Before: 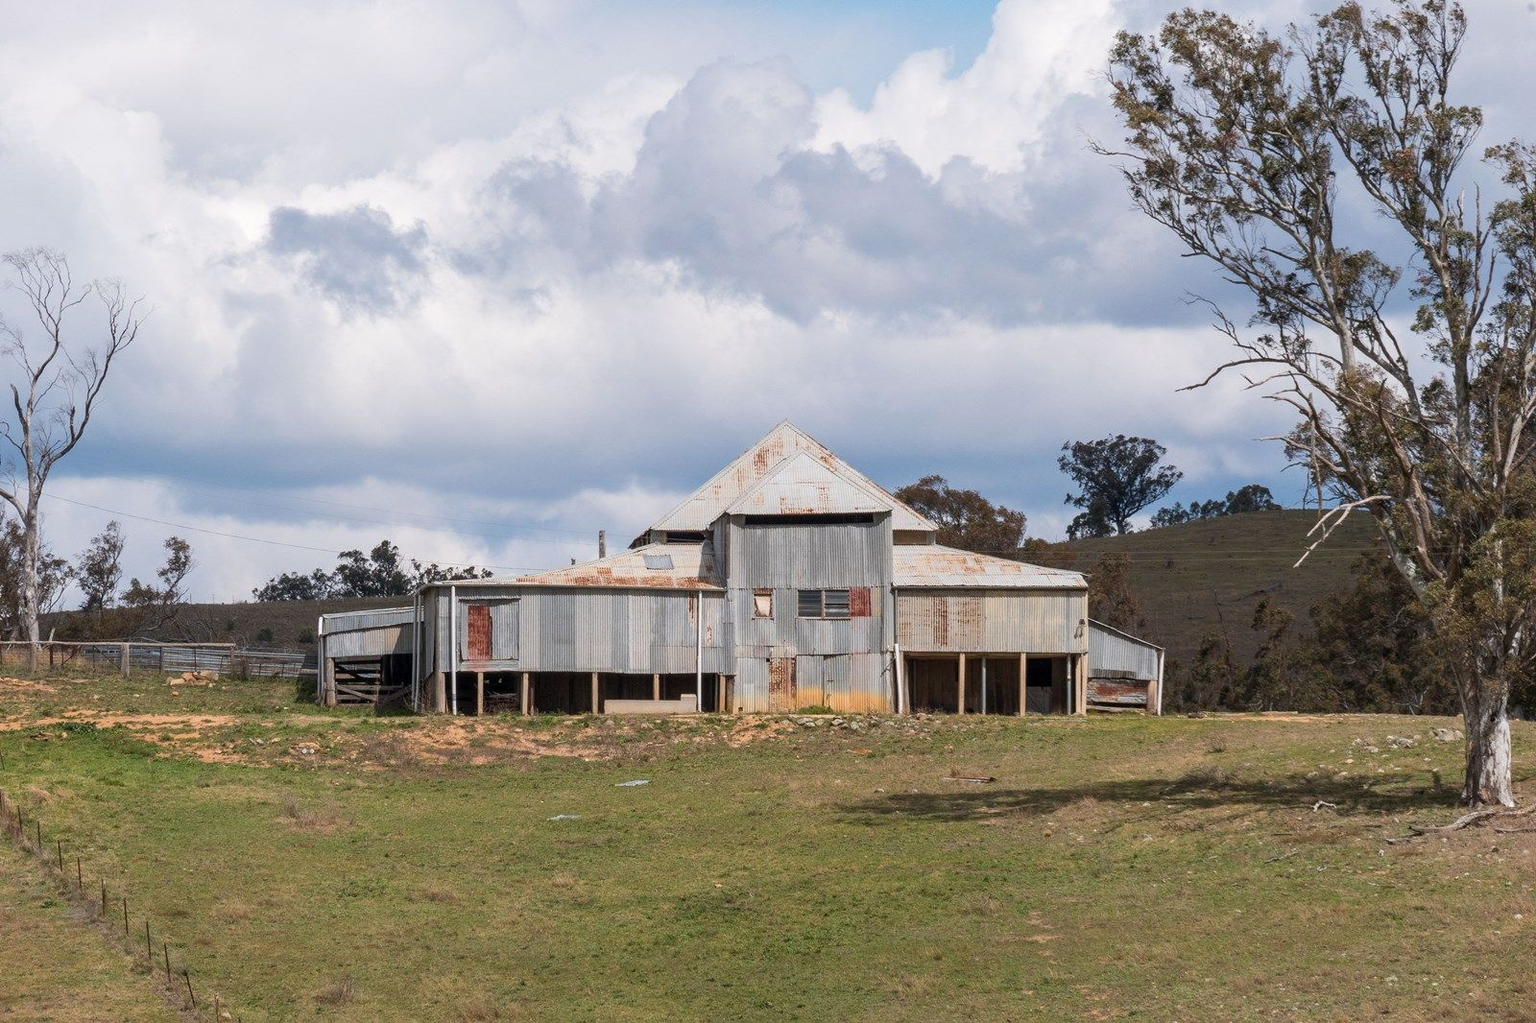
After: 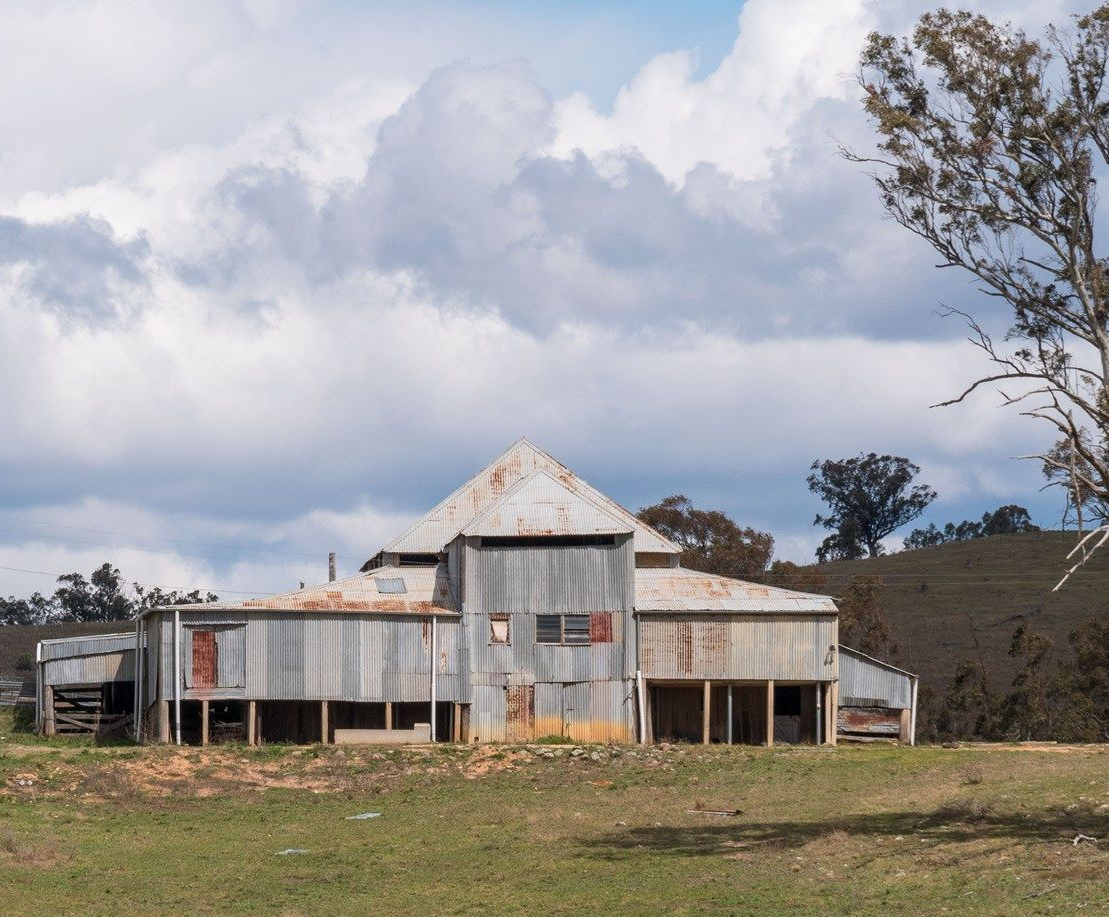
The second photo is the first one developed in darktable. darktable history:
crop: left 18.479%, right 12.2%, bottom 13.971%
color balance: input saturation 99%
